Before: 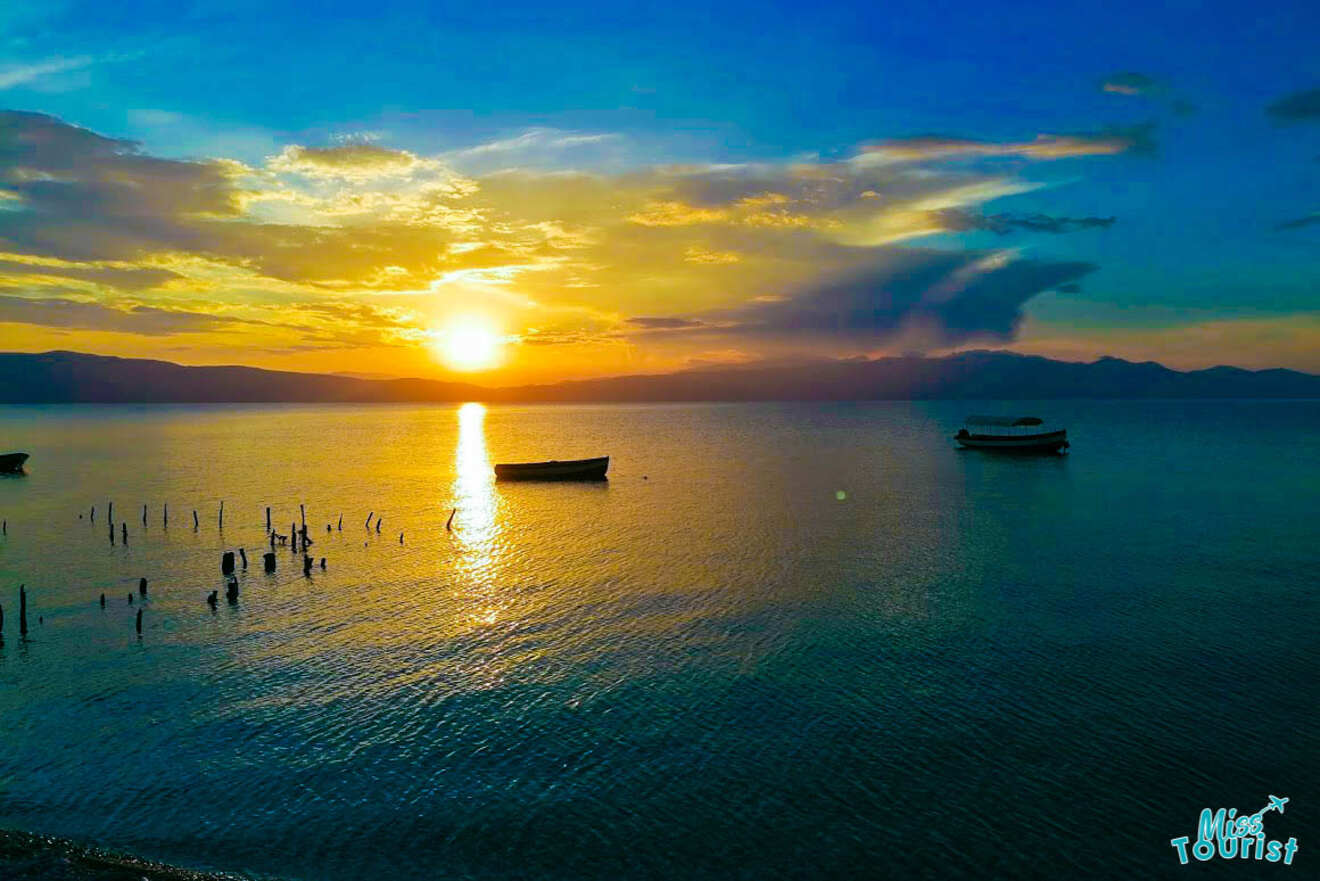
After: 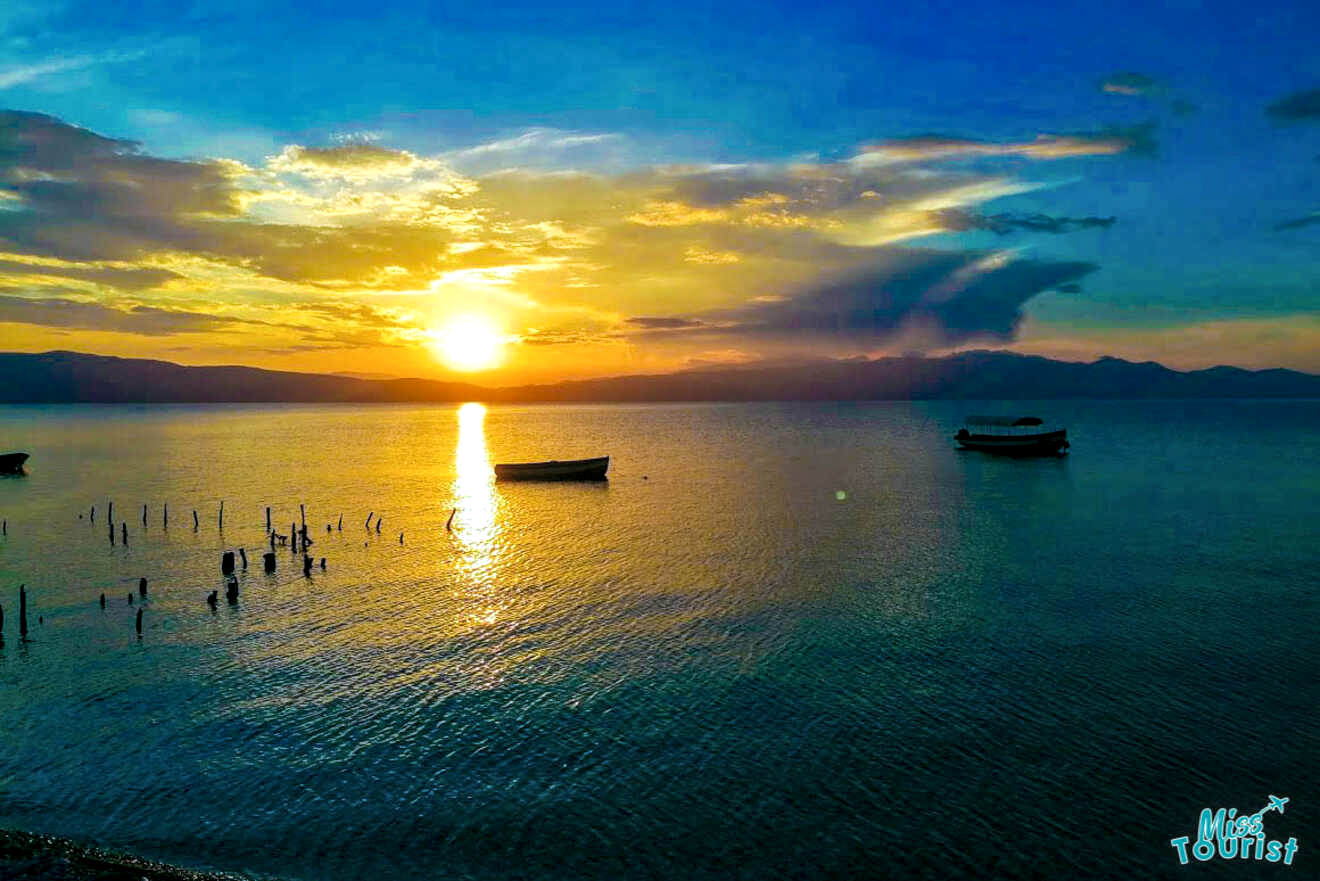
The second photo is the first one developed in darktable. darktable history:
local contrast: highlights 61%, detail 143%, midtone range 0.432
